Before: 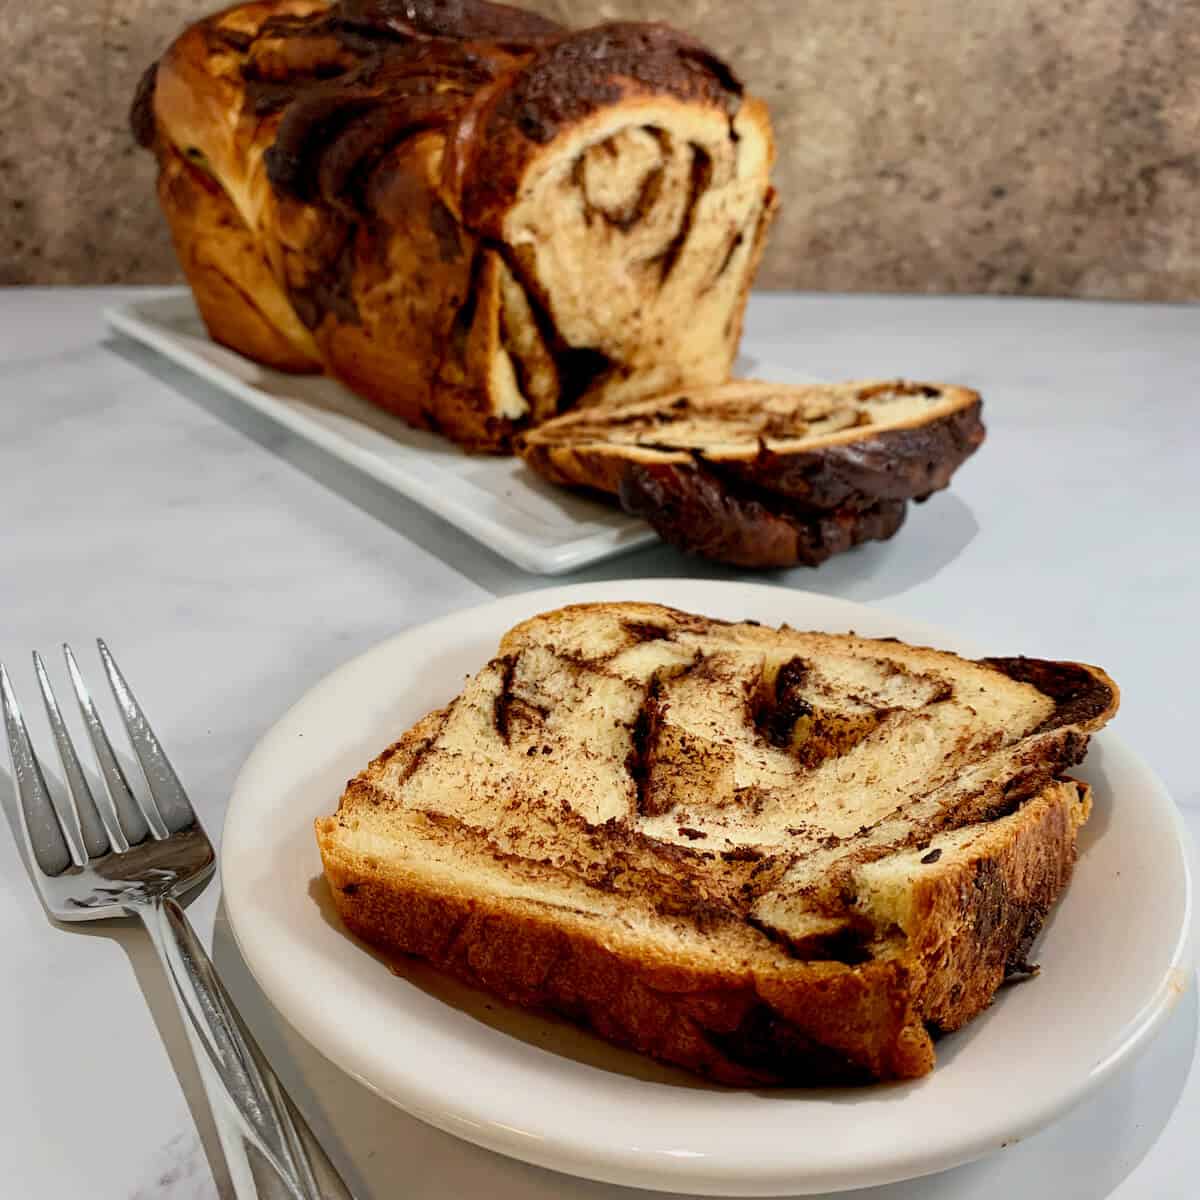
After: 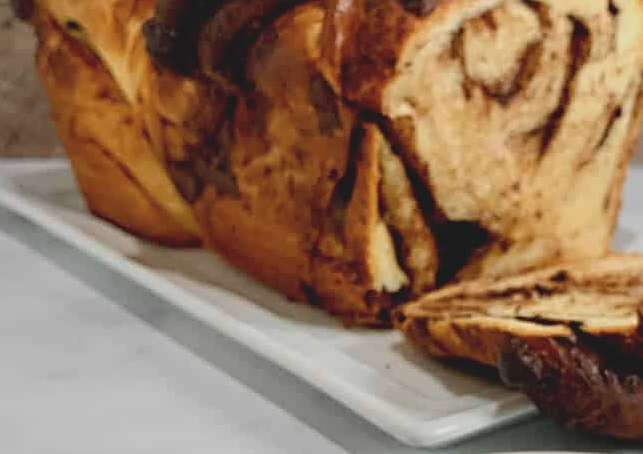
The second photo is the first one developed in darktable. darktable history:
crop: left 10.121%, top 10.631%, right 36.218%, bottom 51.526%
sharpen: on, module defaults
contrast brightness saturation: contrast -0.15, brightness 0.05, saturation -0.12
